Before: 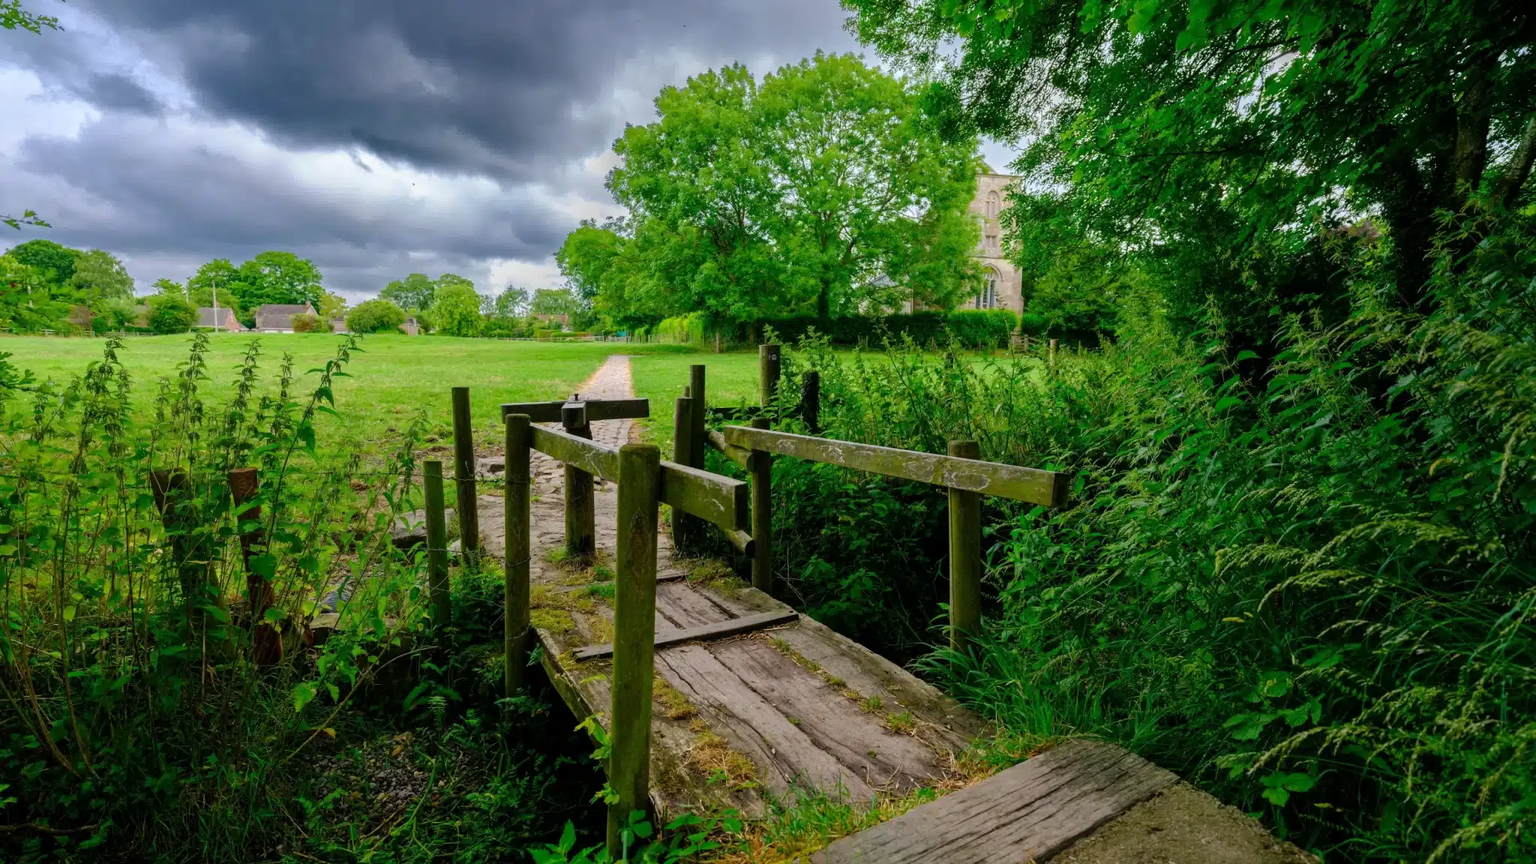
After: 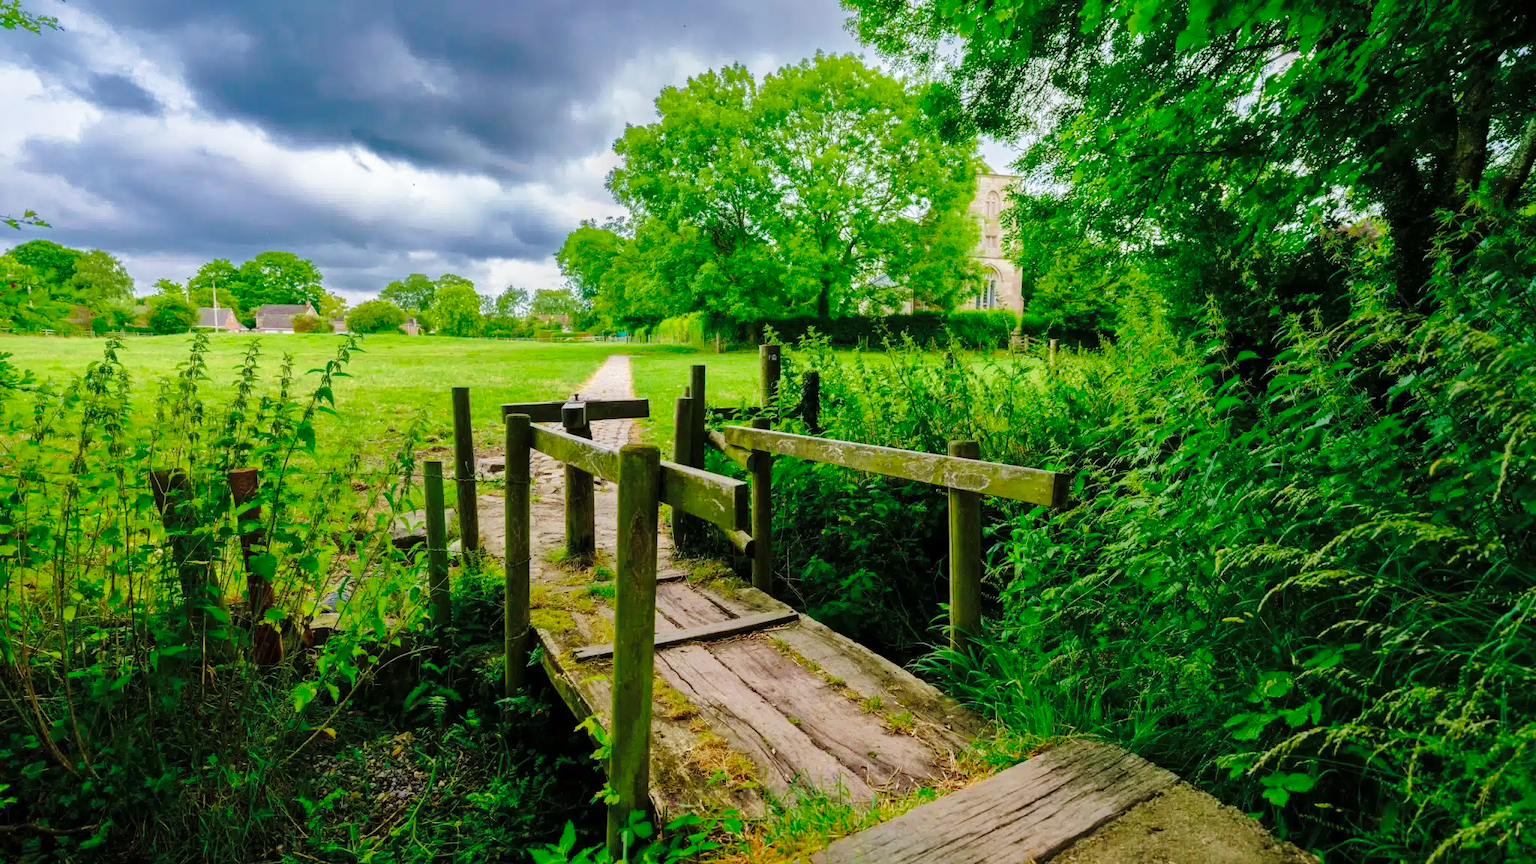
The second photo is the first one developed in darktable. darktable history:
velvia: on, module defaults
base curve: curves: ch0 [(0, 0) (0.028, 0.03) (0.121, 0.232) (0.46, 0.748) (0.859, 0.968) (1, 1)], preserve colors none
shadows and highlights: shadows 39.46, highlights -59.69
